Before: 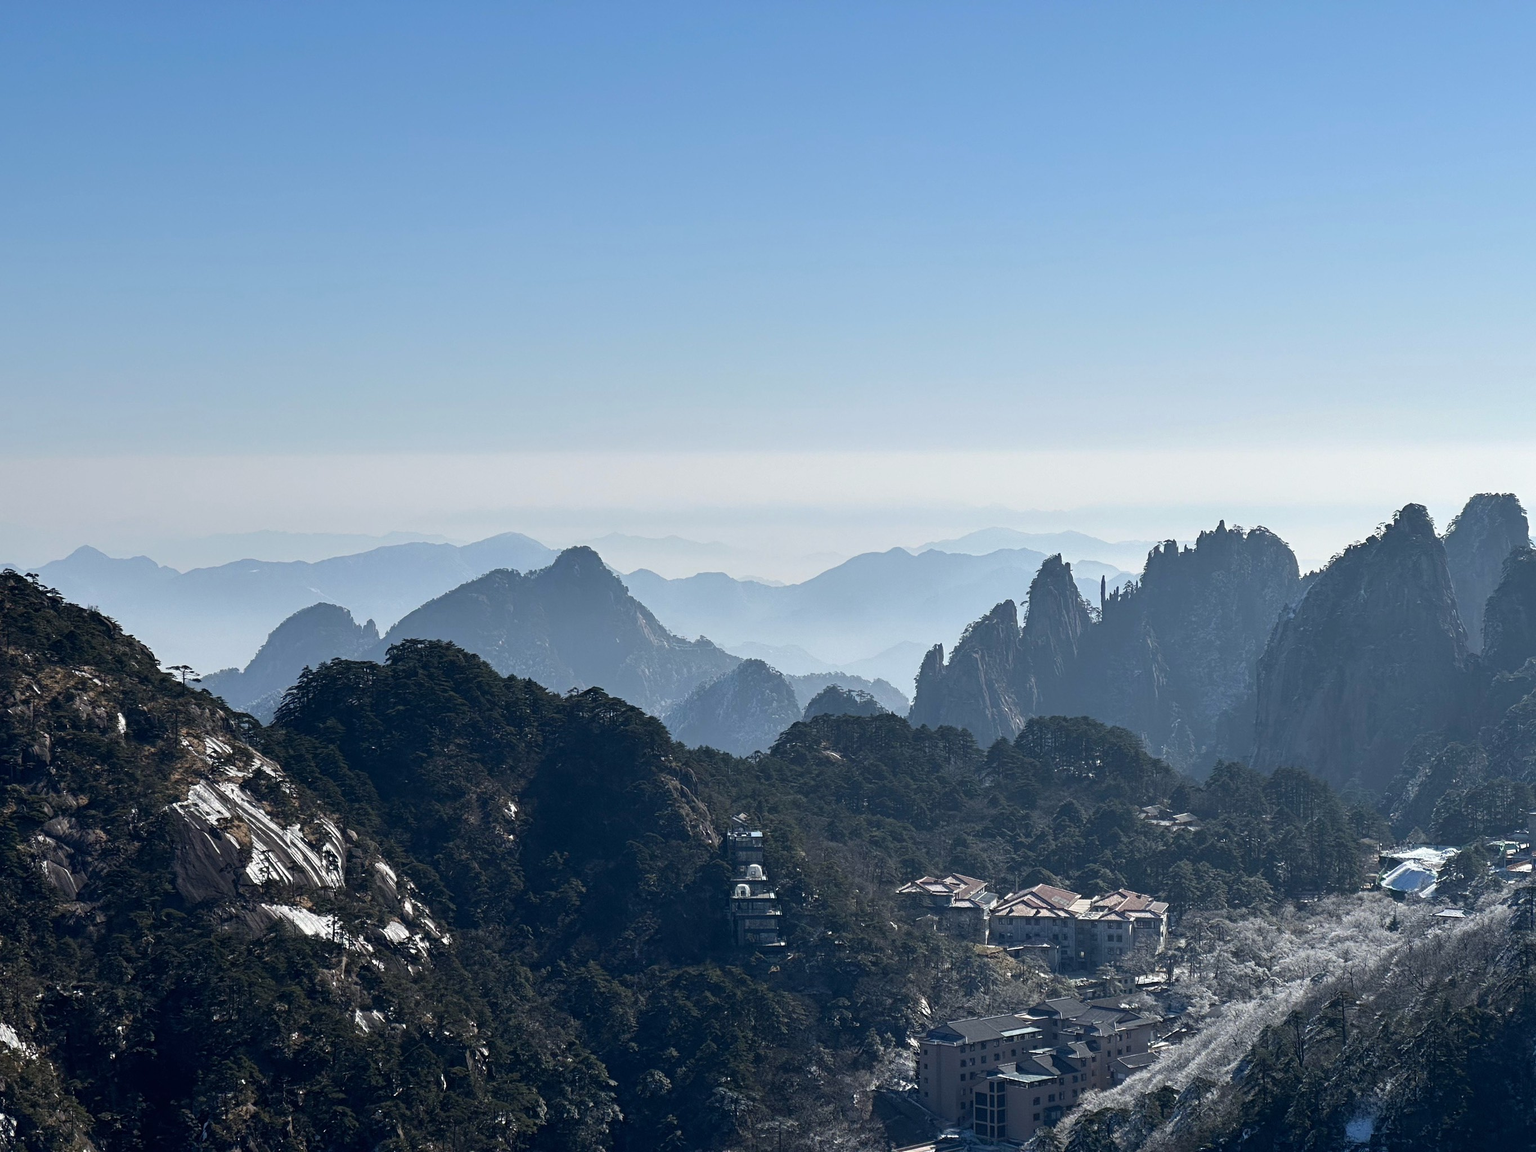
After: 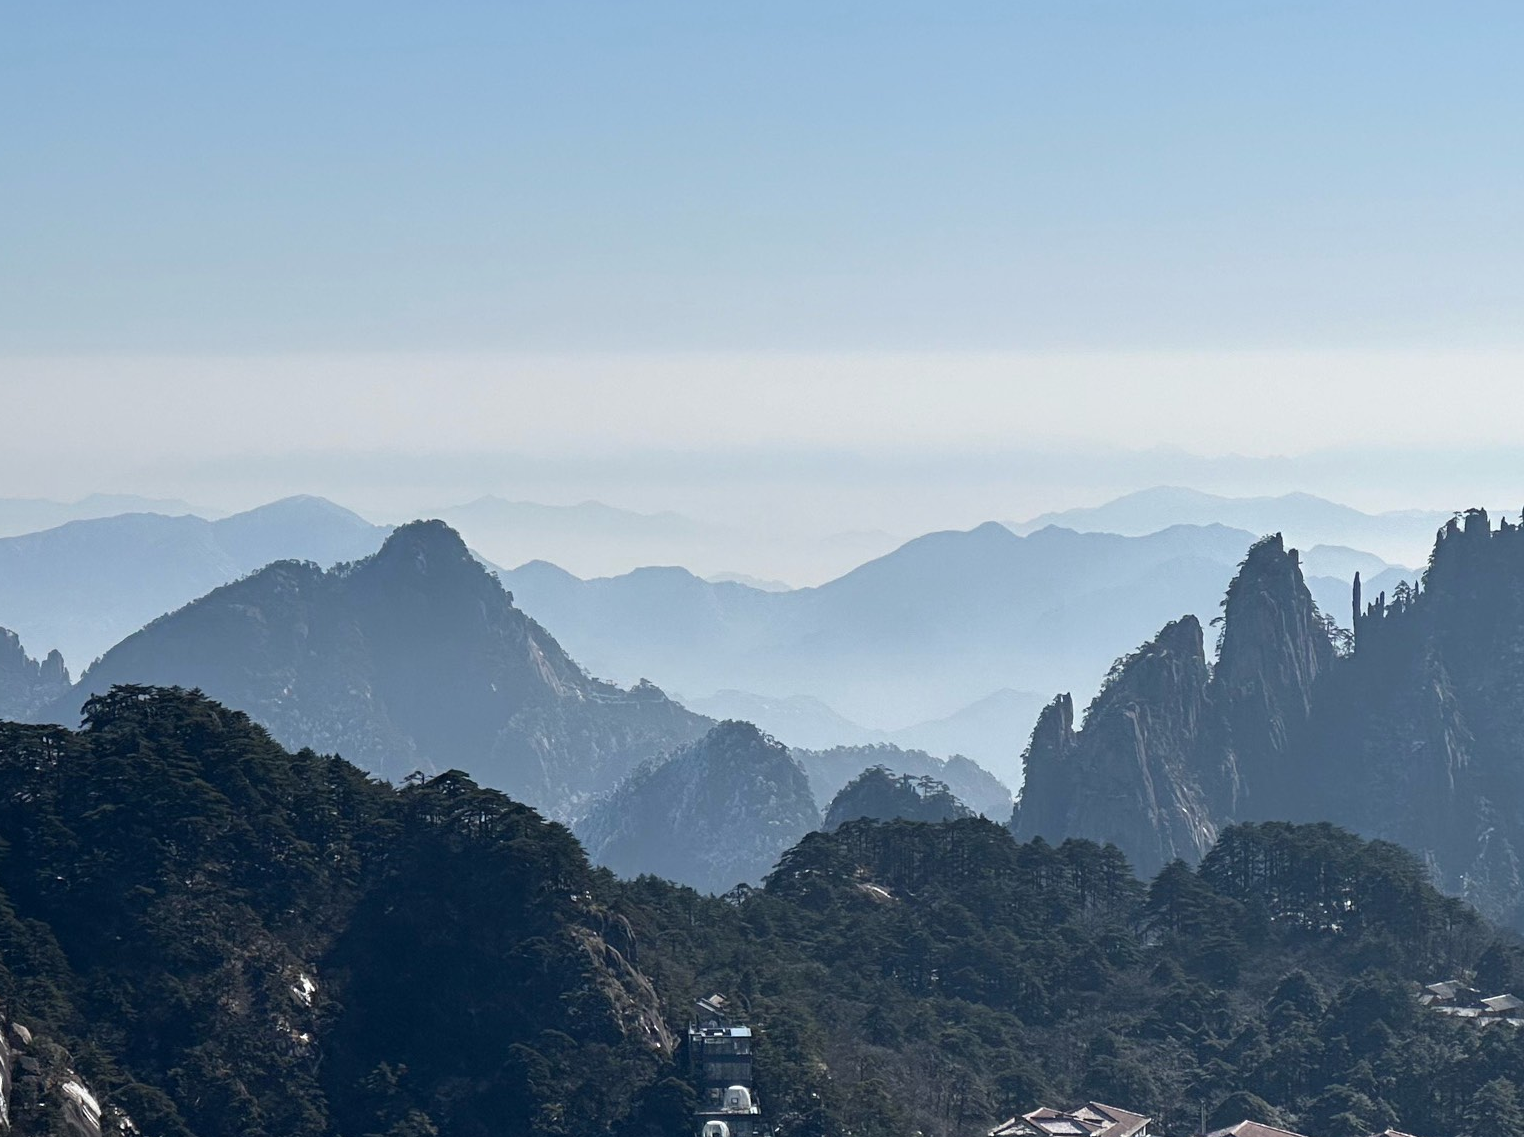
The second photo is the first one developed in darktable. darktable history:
crop and rotate: left 22.16%, top 22.034%, right 21.992%, bottom 22.438%
